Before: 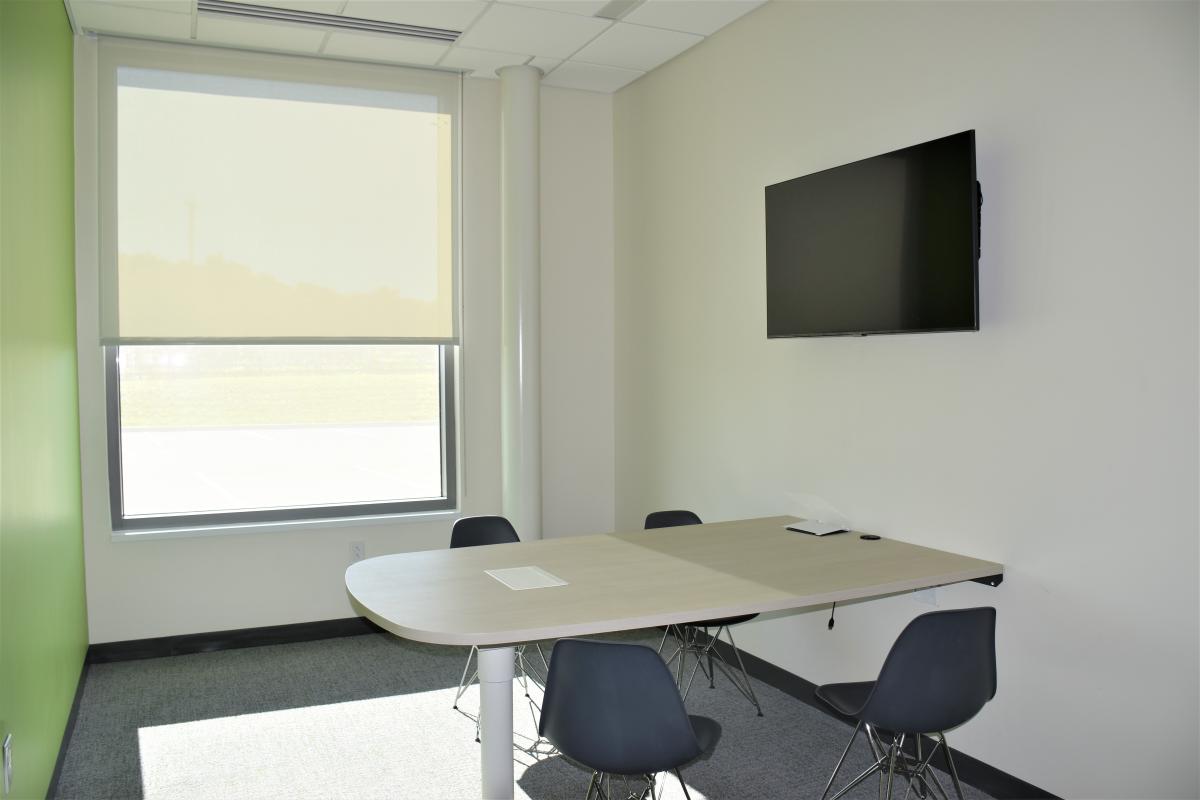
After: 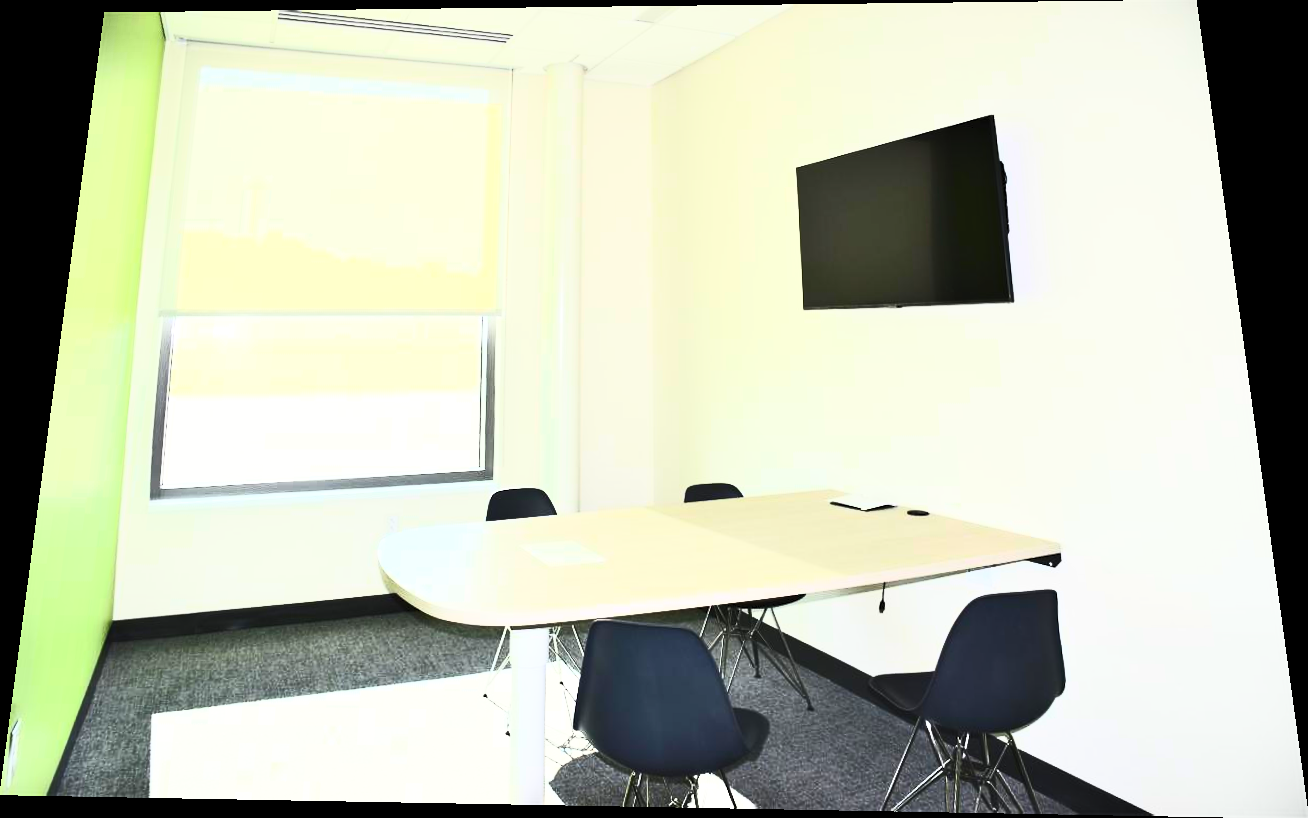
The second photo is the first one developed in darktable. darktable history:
contrast brightness saturation: contrast 0.83, brightness 0.59, saturation 0.59
color balance rgb: on, module defaults
tone equalizer: -8 EV -0.417 EV, -7 EV -0.389 EV, -6 EV -0.333 EV, -5 EV -0.222 EV, -3 EV 0.222 EV, -2 EV 0.333 EV, -1 EV 0.389 EV, +0 EV 0.417 EV, edges refinement/feathering 500, mask exposure compensation -1.57 EV, preserve details no
rotate and perspective: rotation 0.128°, lens shift (vertical) -0.181, lens shift (horizontal) -0.044, shear 0.001, automatic cropping off
